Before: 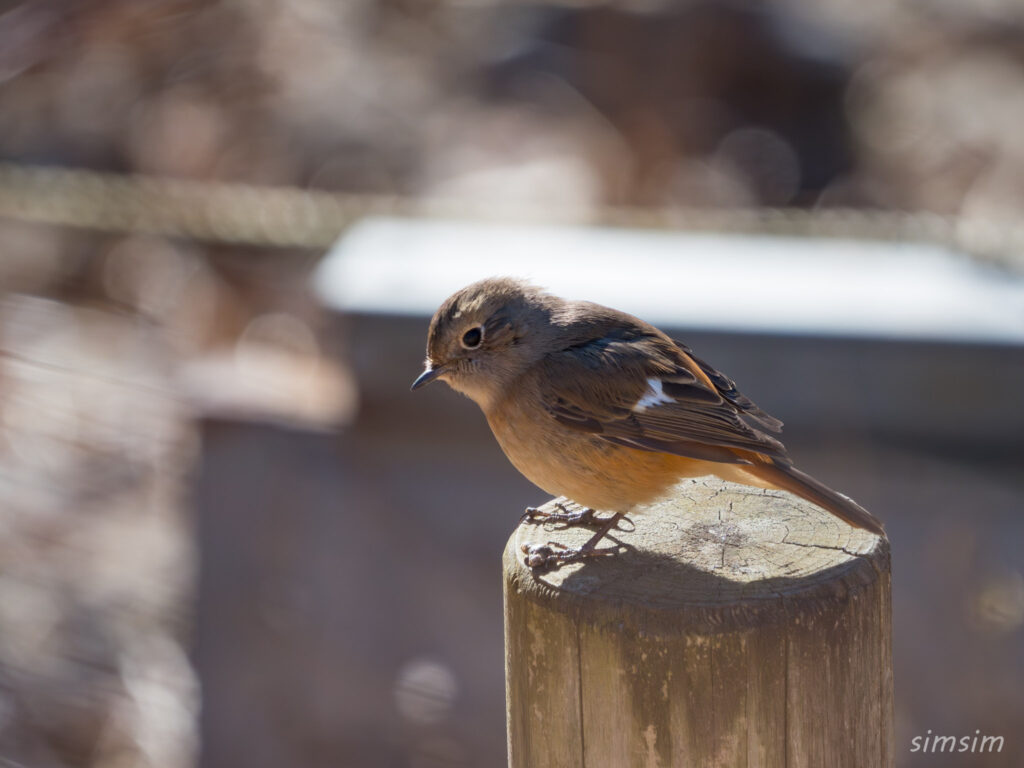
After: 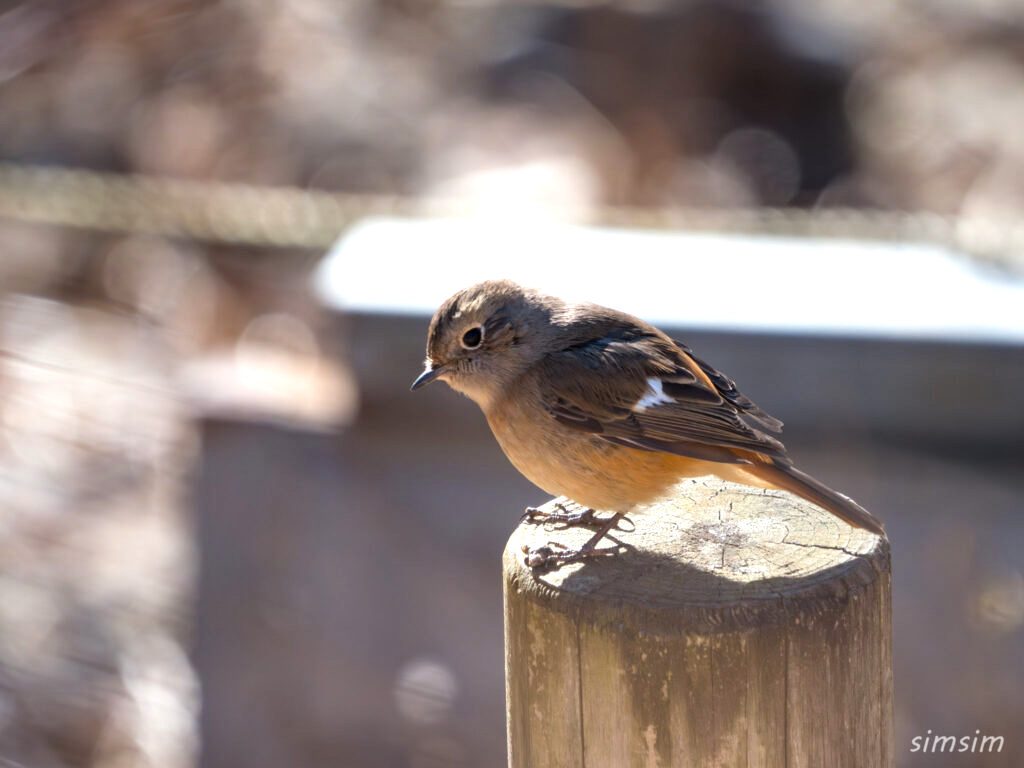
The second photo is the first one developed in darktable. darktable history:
tone equalizer: -8 EV -0.718 EV, -7 EV -0.698 EV, -6 EV -0.608 EV, -5 EV -0.377 EV, -3 EV 0.401 EV, -2 EV 0.6 EV, -1 EV 0.692 EV, +0 EV 0.751 EV
